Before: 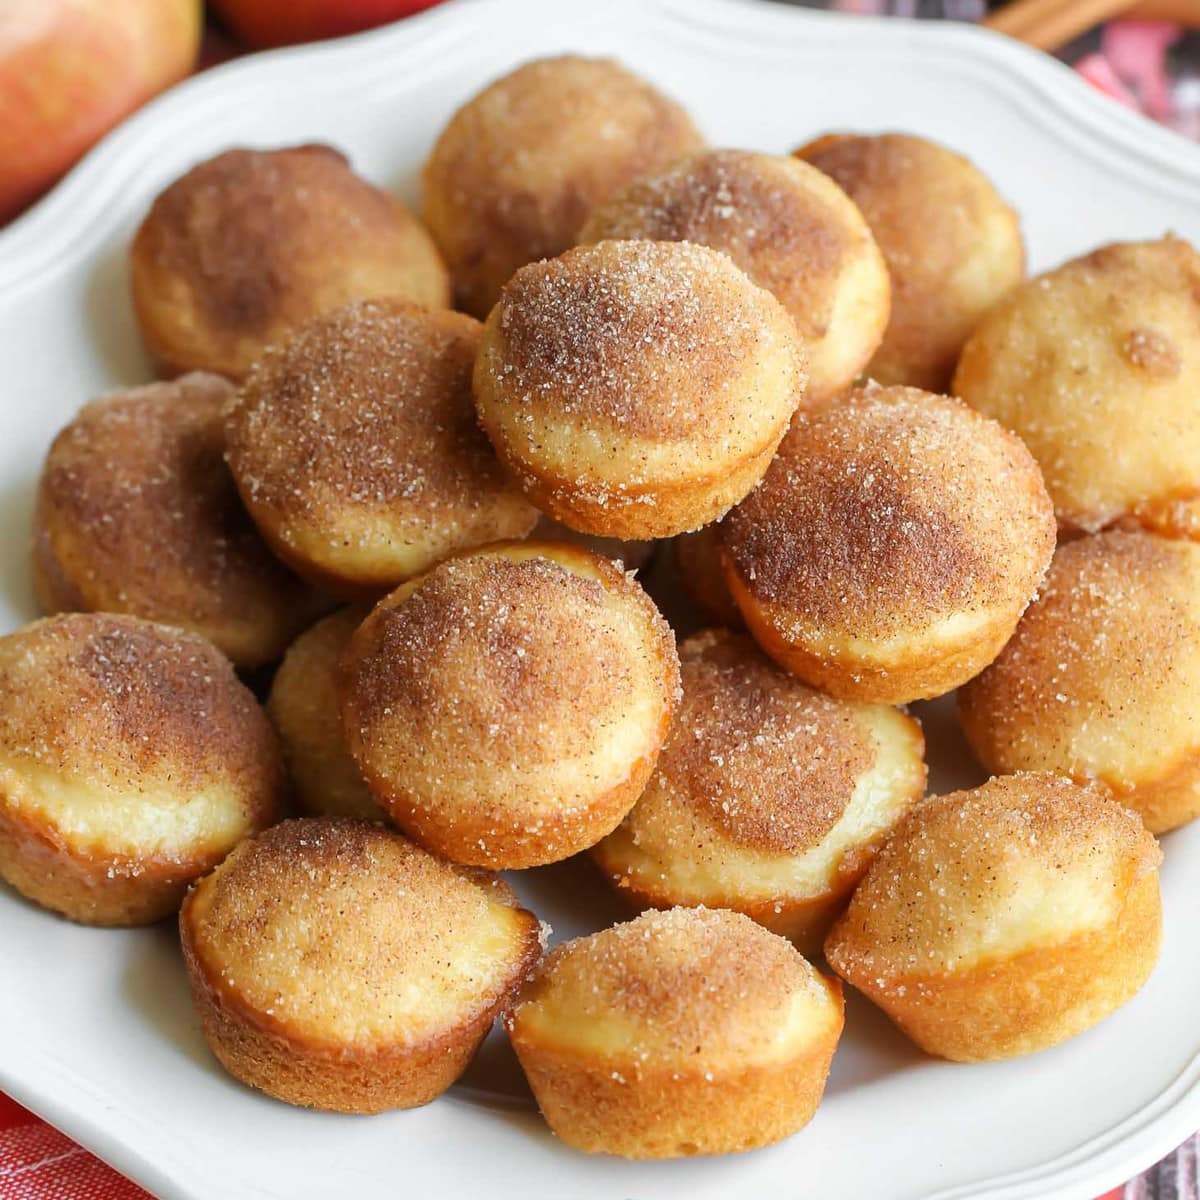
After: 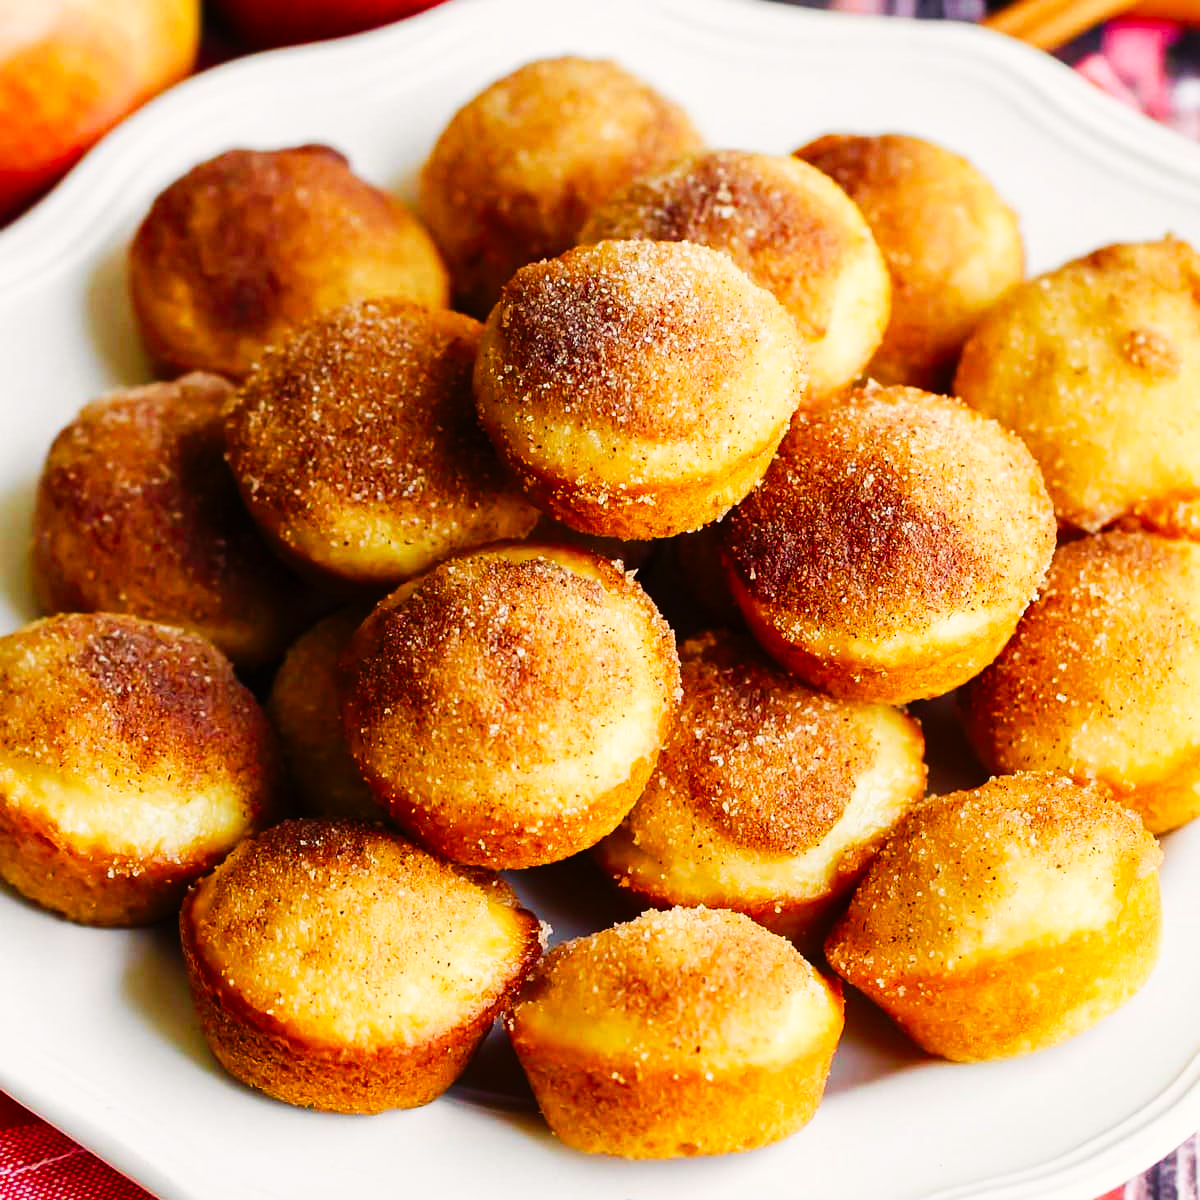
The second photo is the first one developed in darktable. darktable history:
color correction: highlights a* -0.112, highlights b* 0.149
tone curve: curves: ch0 [(0, 0) (0.003, 0.002) (0.011, 0.006) (0.025, 0.014) (0.044, 0.02) (0.069, 0.027) (0.1, 0.036) (0.136, 0.05) (0.177, 0.081) (0.224, 0.118) (0.277, 0.183) (0.335, 0.262) (0.399, 0.351) (0.468, 0.456) (0.543, 0.571) (0.623, 0.692) (0.709, 0.795) (0.801, 0.88) (0.898, 0.948) (1, 1)], preserve colors none
color balance rgb: shadows lift › luminance -21.915%, shadows lift › chroma 6.597%, shadows lift › hue 269.04°, highlights gain › chroma 1.661%, highlights gain › hue 57.54°, perceptual saturation grading › global saturation 20%, perceptual saturation grading › highlights -14.005%, perceptual saturation grading › shadows 49.608%, global vibrance 15.122%
